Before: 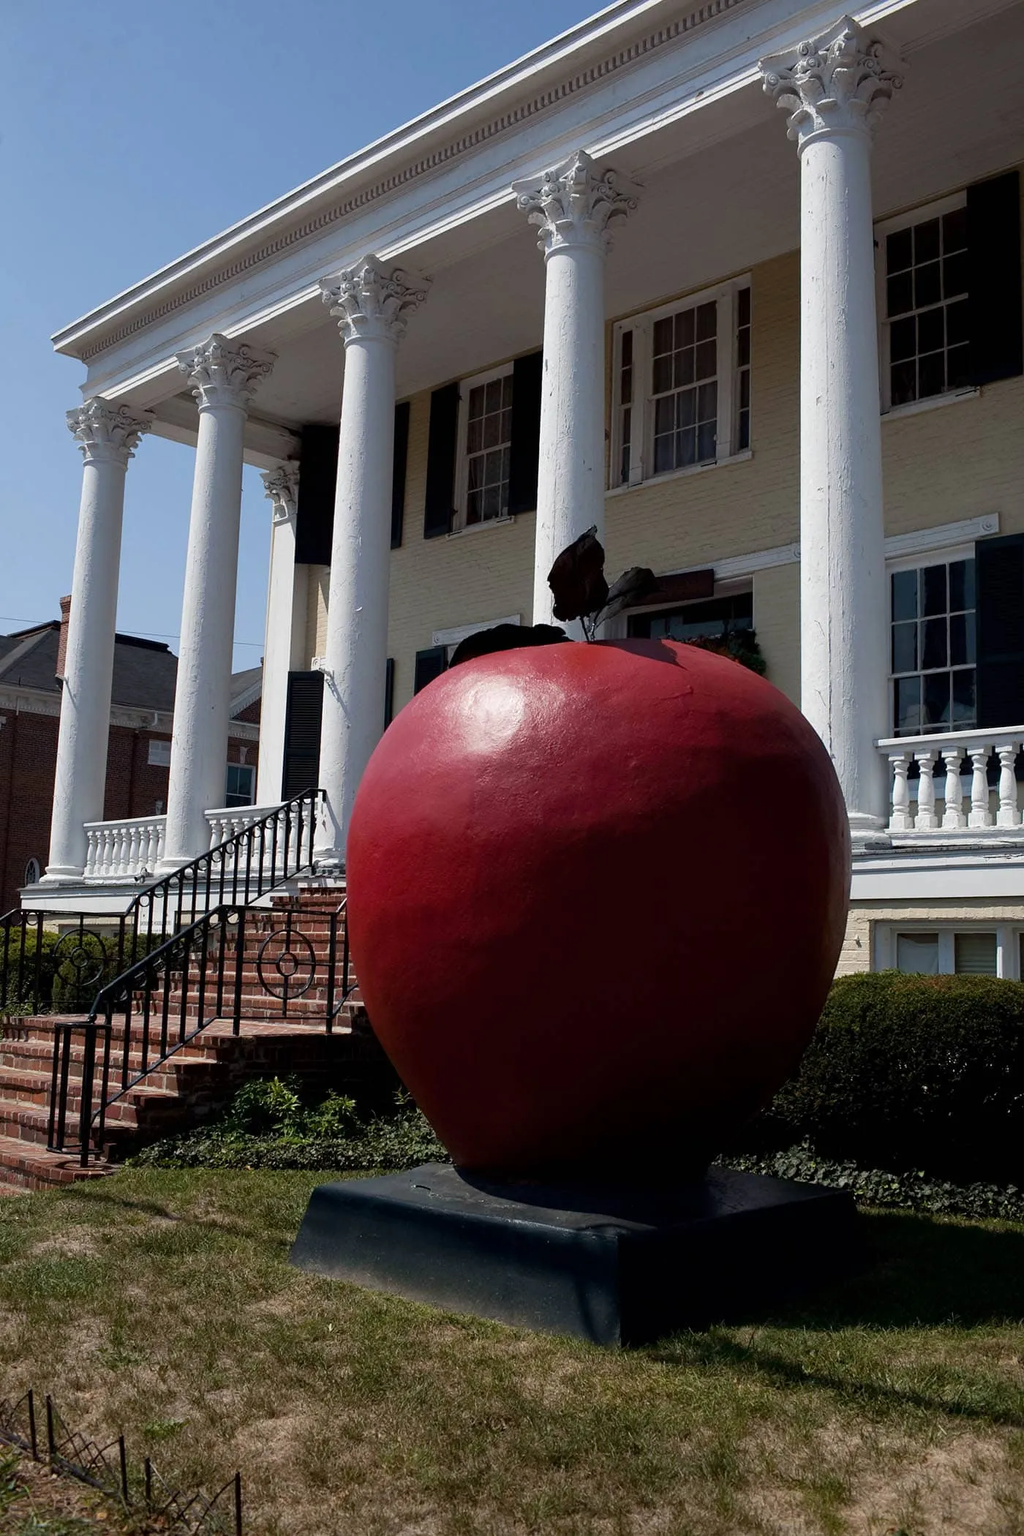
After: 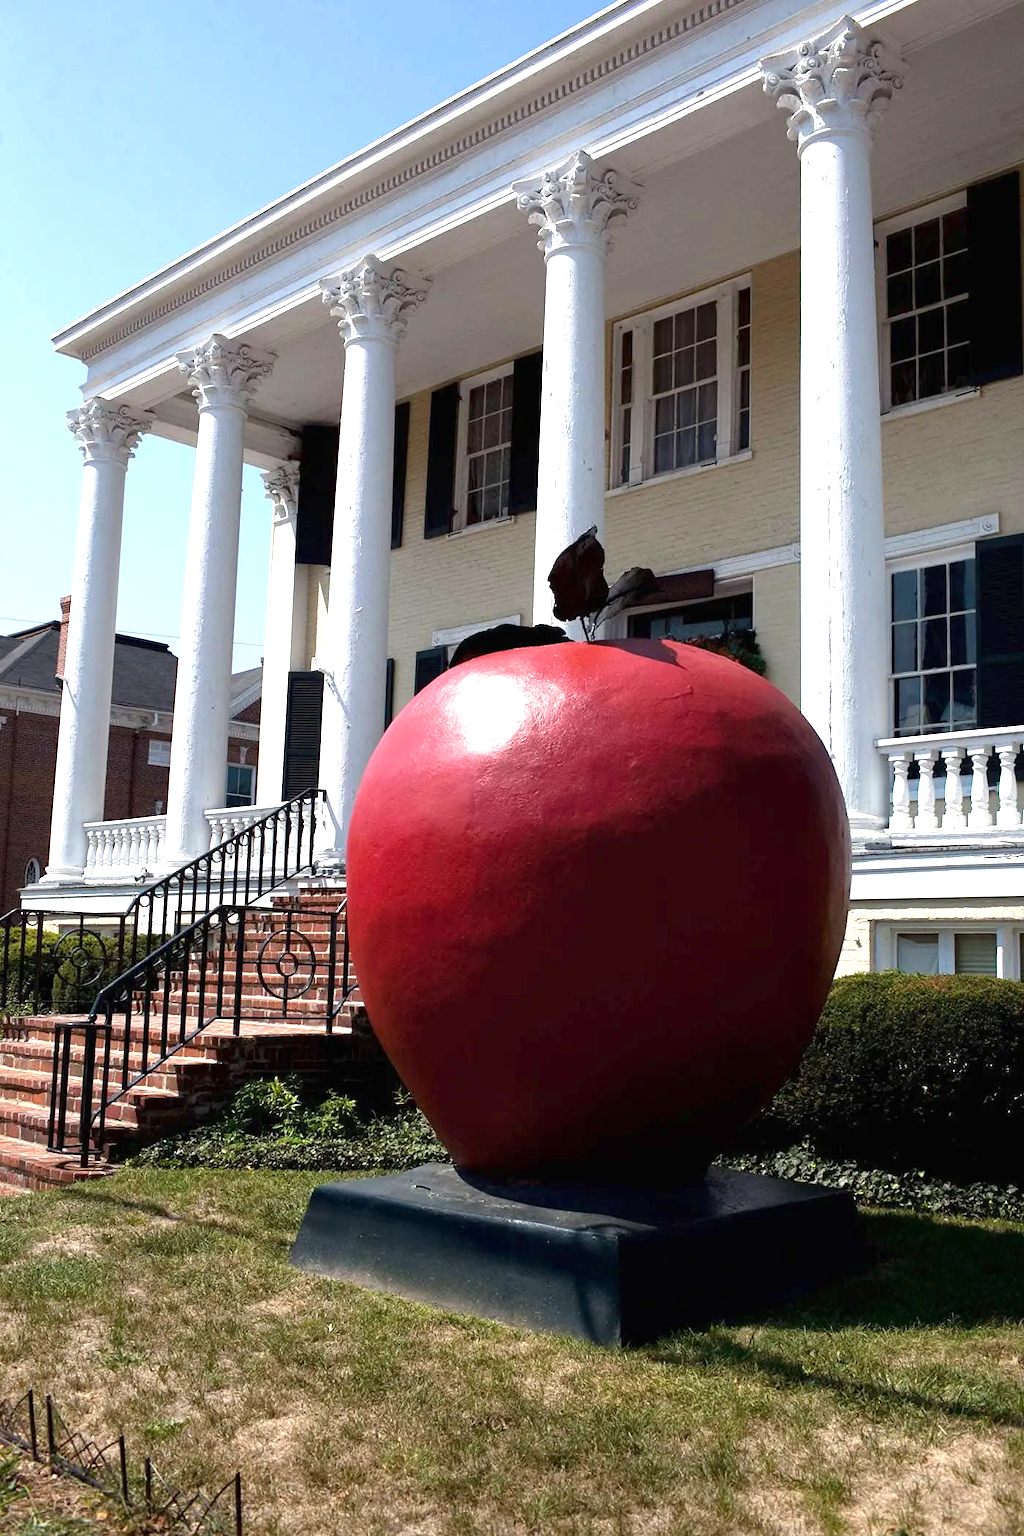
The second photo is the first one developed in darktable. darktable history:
exposure: black level correction 0, exposure 1.299 EV, compensate highlight preservation false
